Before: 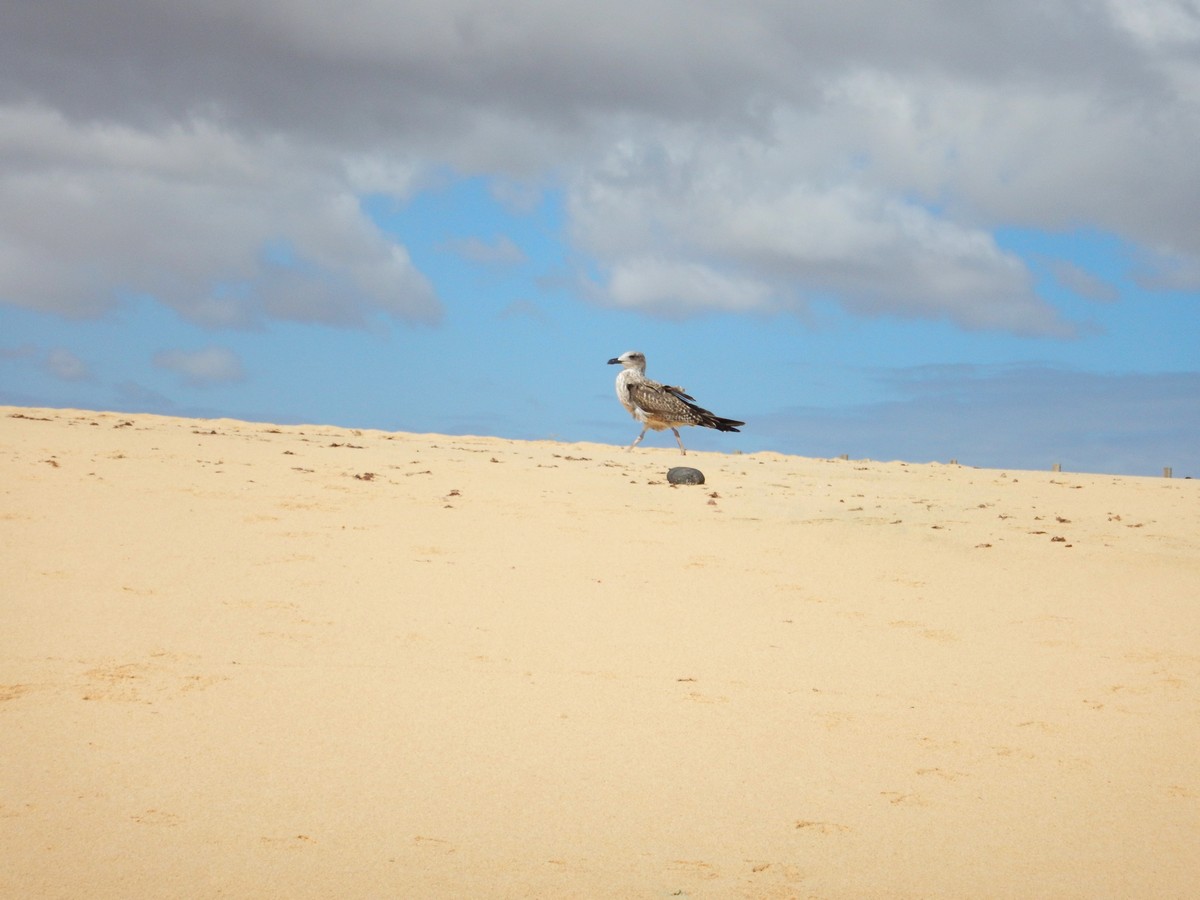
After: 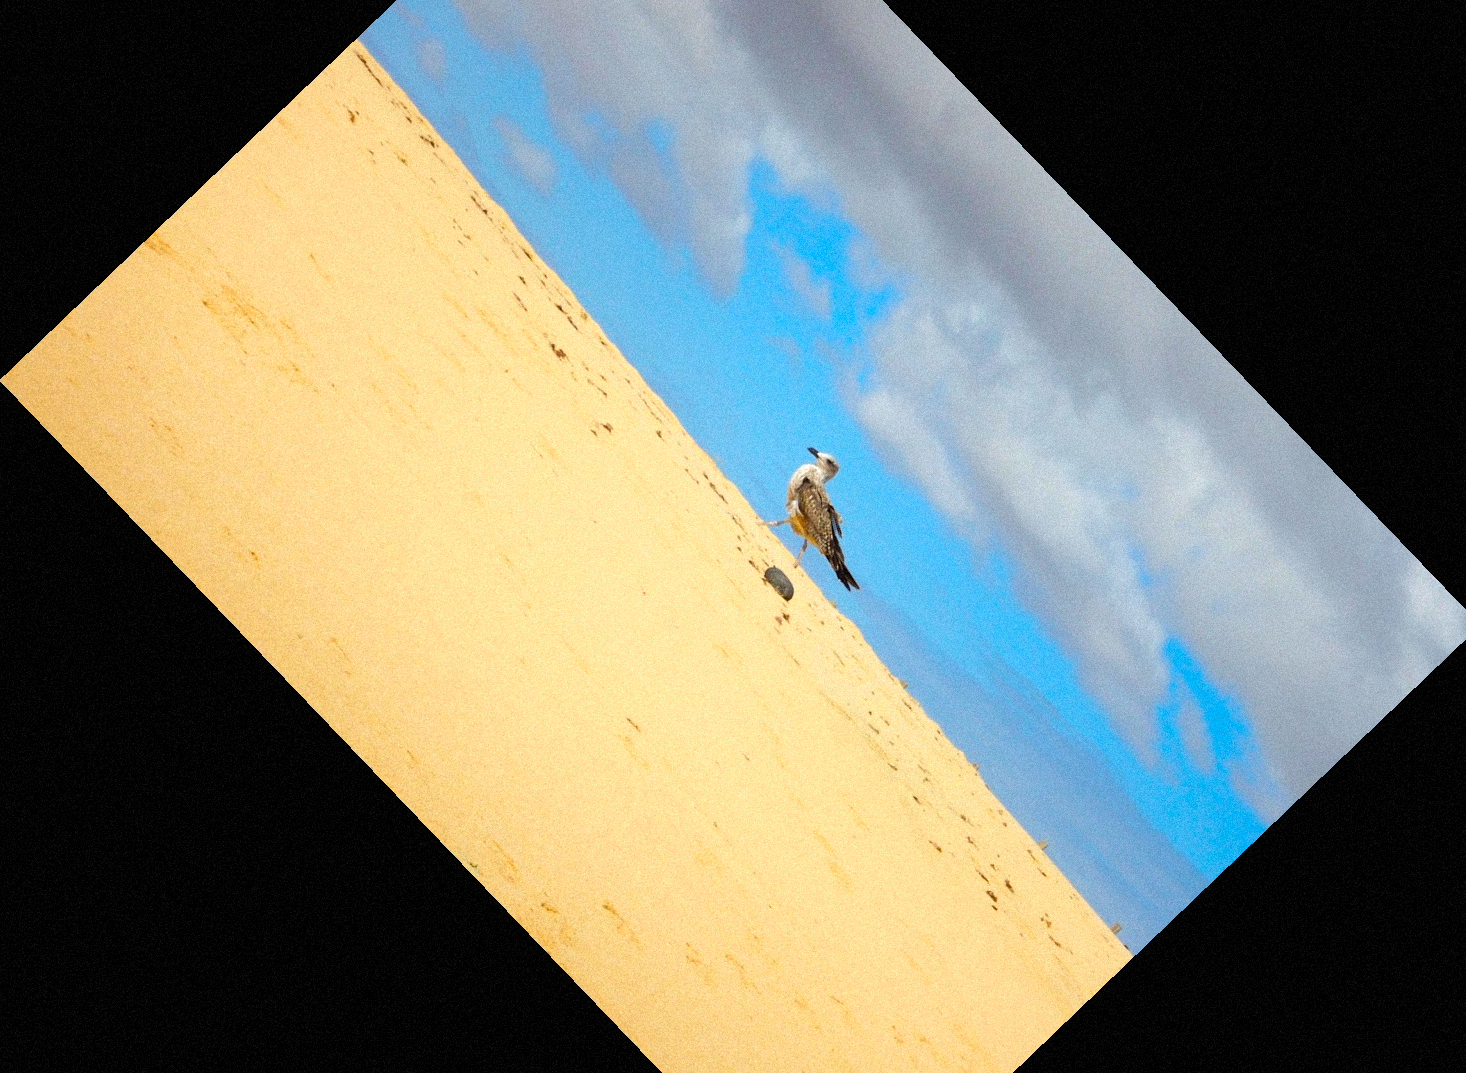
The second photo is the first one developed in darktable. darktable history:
crop and rotate: angle -46.26°, top 16.234%, right 0.912%, bottom 11.704%
color balance rgb: linear chroma grading › global chroma 50%, perceptual saturation grading › global saturation 2.34%, global vibrance 6.64%, contrast 12.71%, saturation formula JzAzBz (2021)
grain: mid-tones bias 0%
